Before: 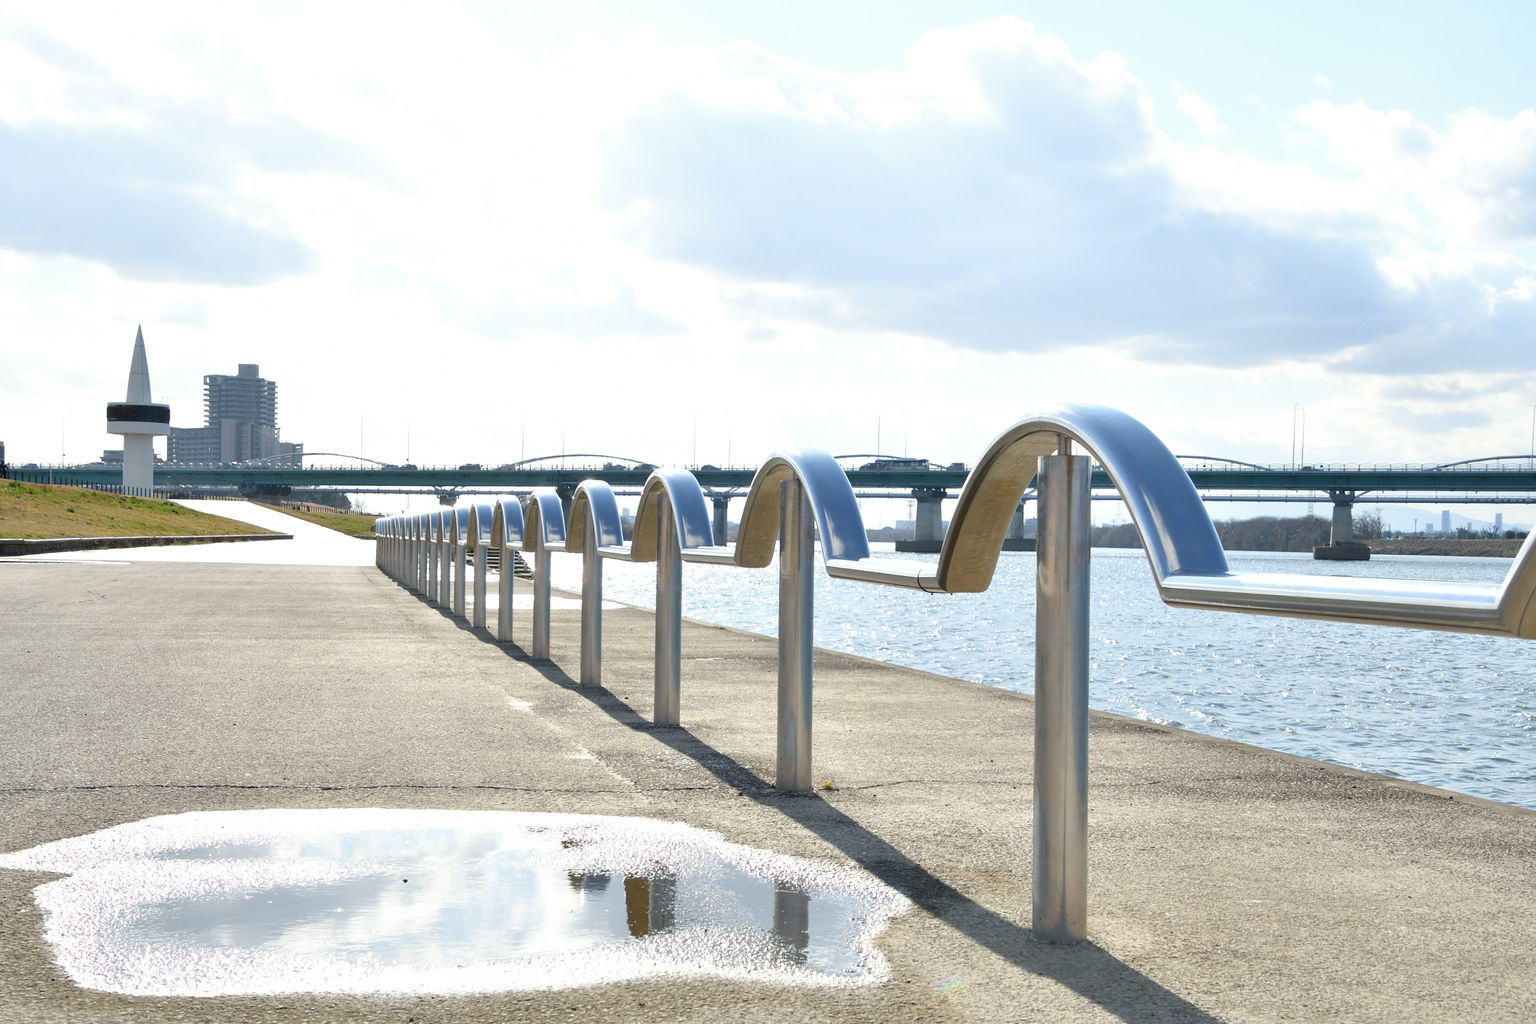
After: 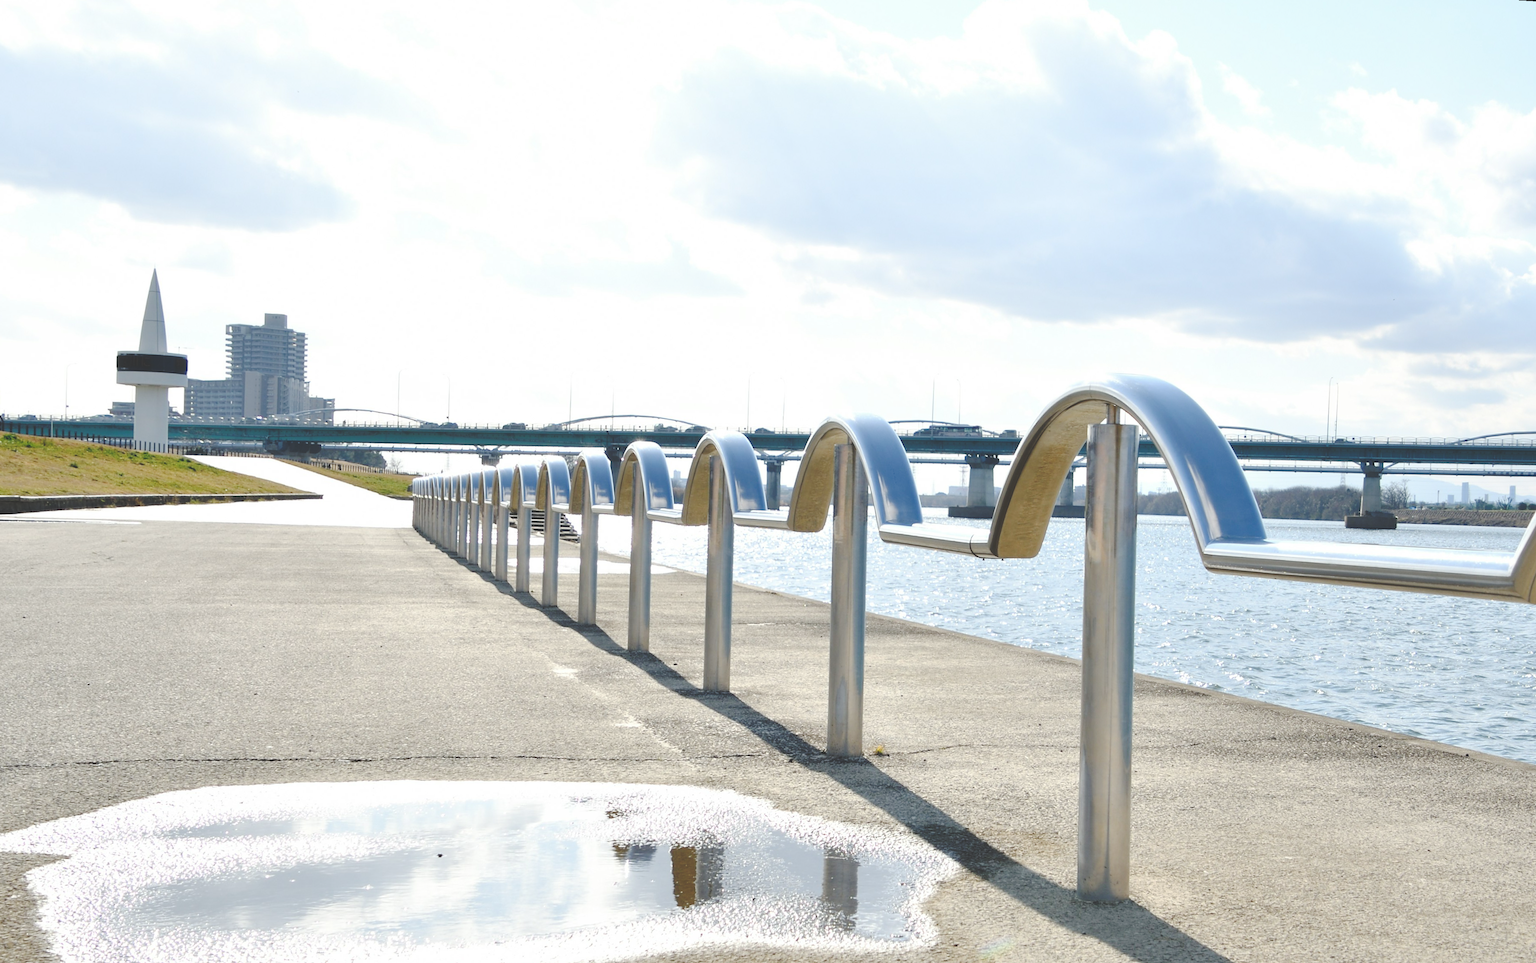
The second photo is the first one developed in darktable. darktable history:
base curve: curves: ch0 [(0, 0.024) (0.055, 0.065) (0.121, 0.166) (0.236, 0.319) (0.693, 0.726) (1, 1)], preserve colors none
rotate and perspective: rotation 0.679°, lens shift (horizontal) 0.136, crop left 0.009, crop right 0.991, crop top 0.078, crop bottom 0.95
